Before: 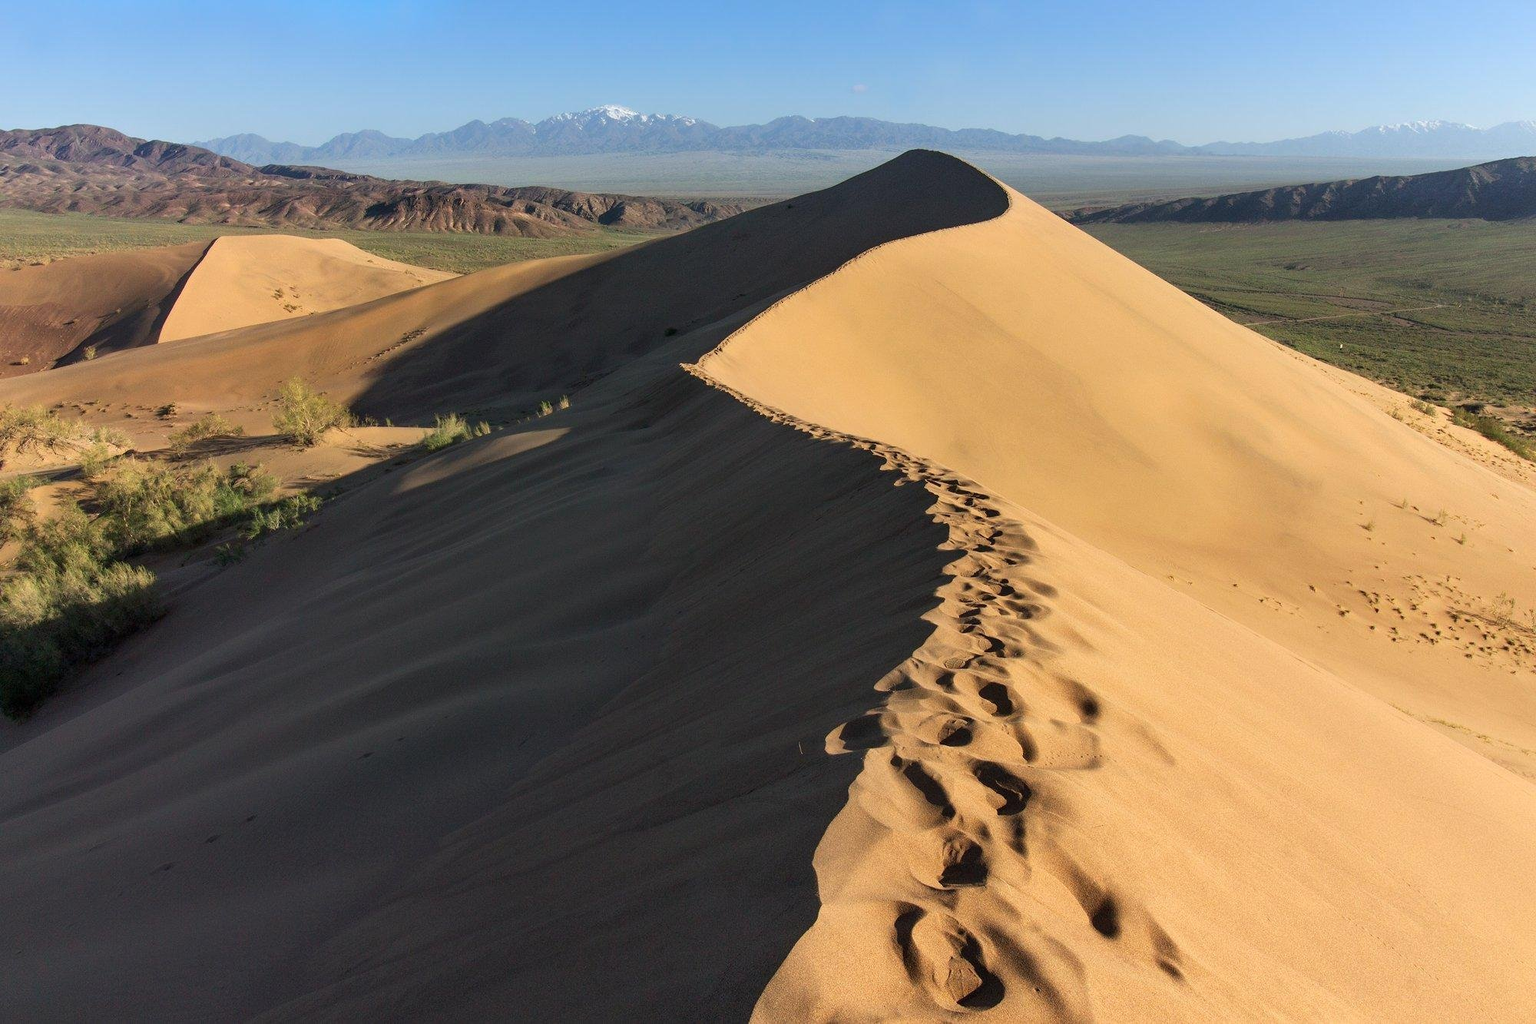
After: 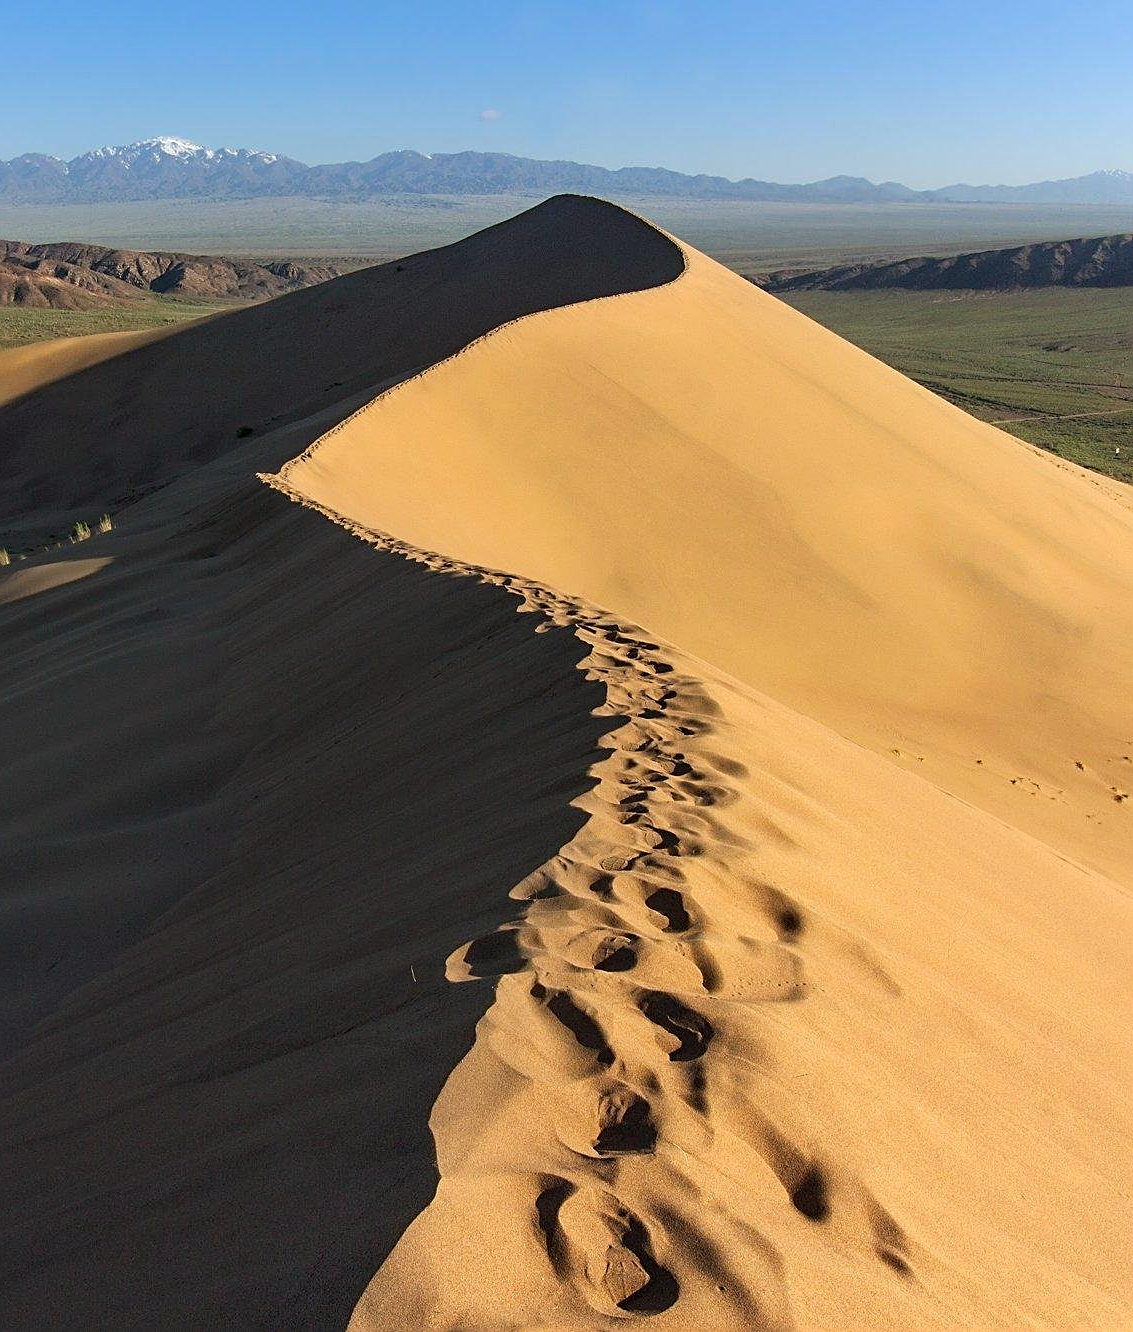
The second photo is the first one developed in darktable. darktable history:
sharpen: on, module defaults
haze removal: compatibility mode true, adaptive false
crop: left 31.458%, top 0%, right 11.876%
